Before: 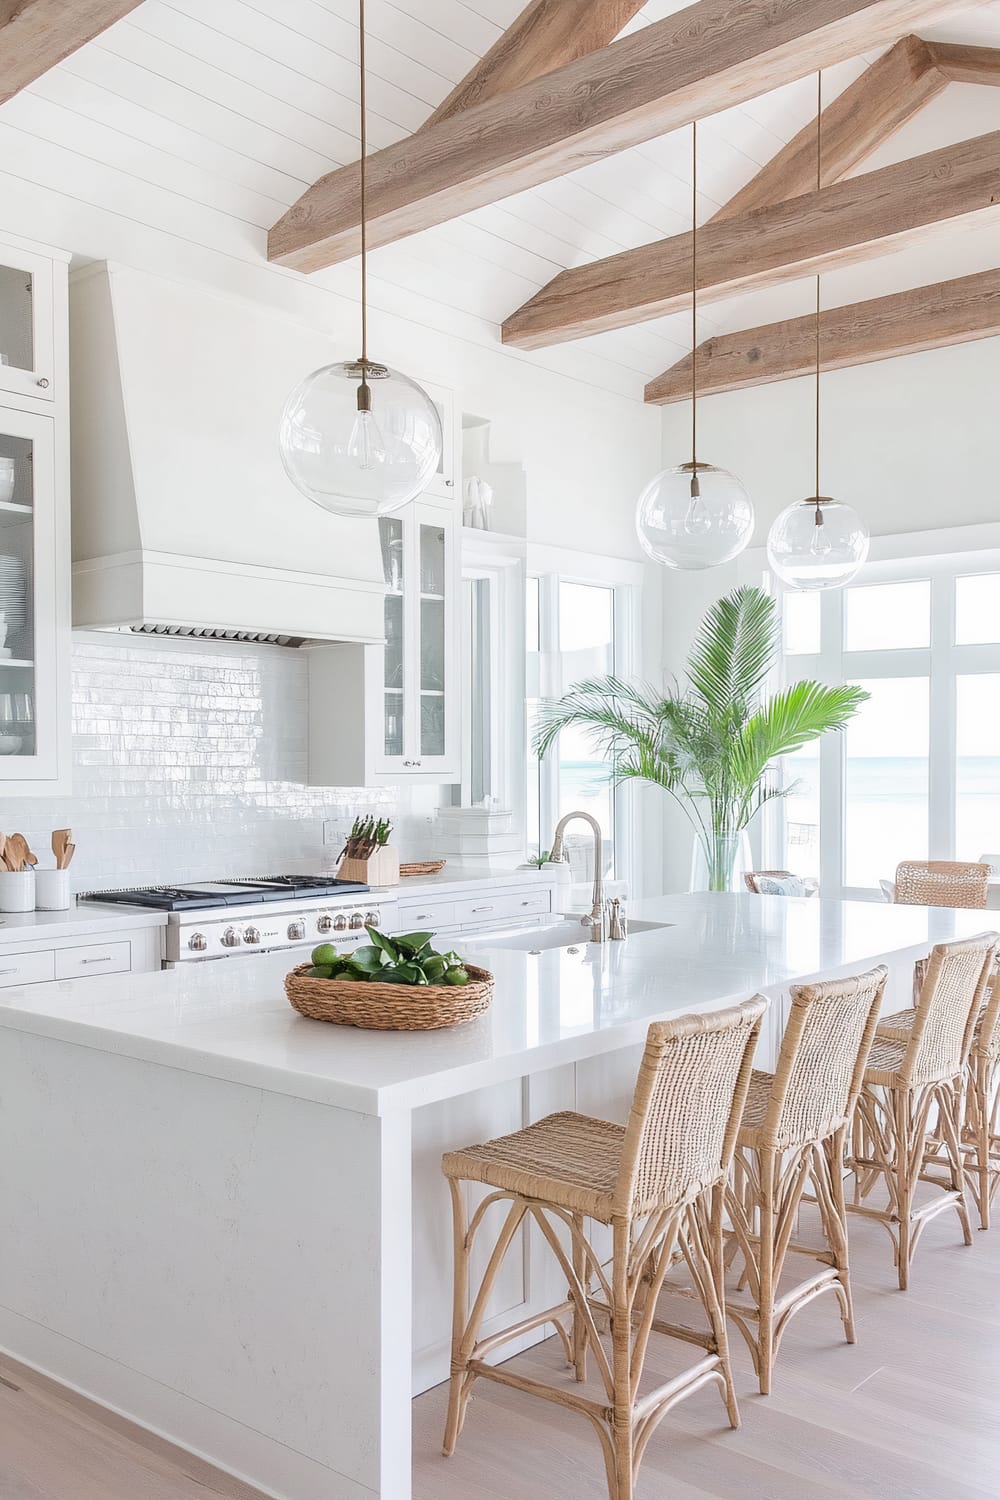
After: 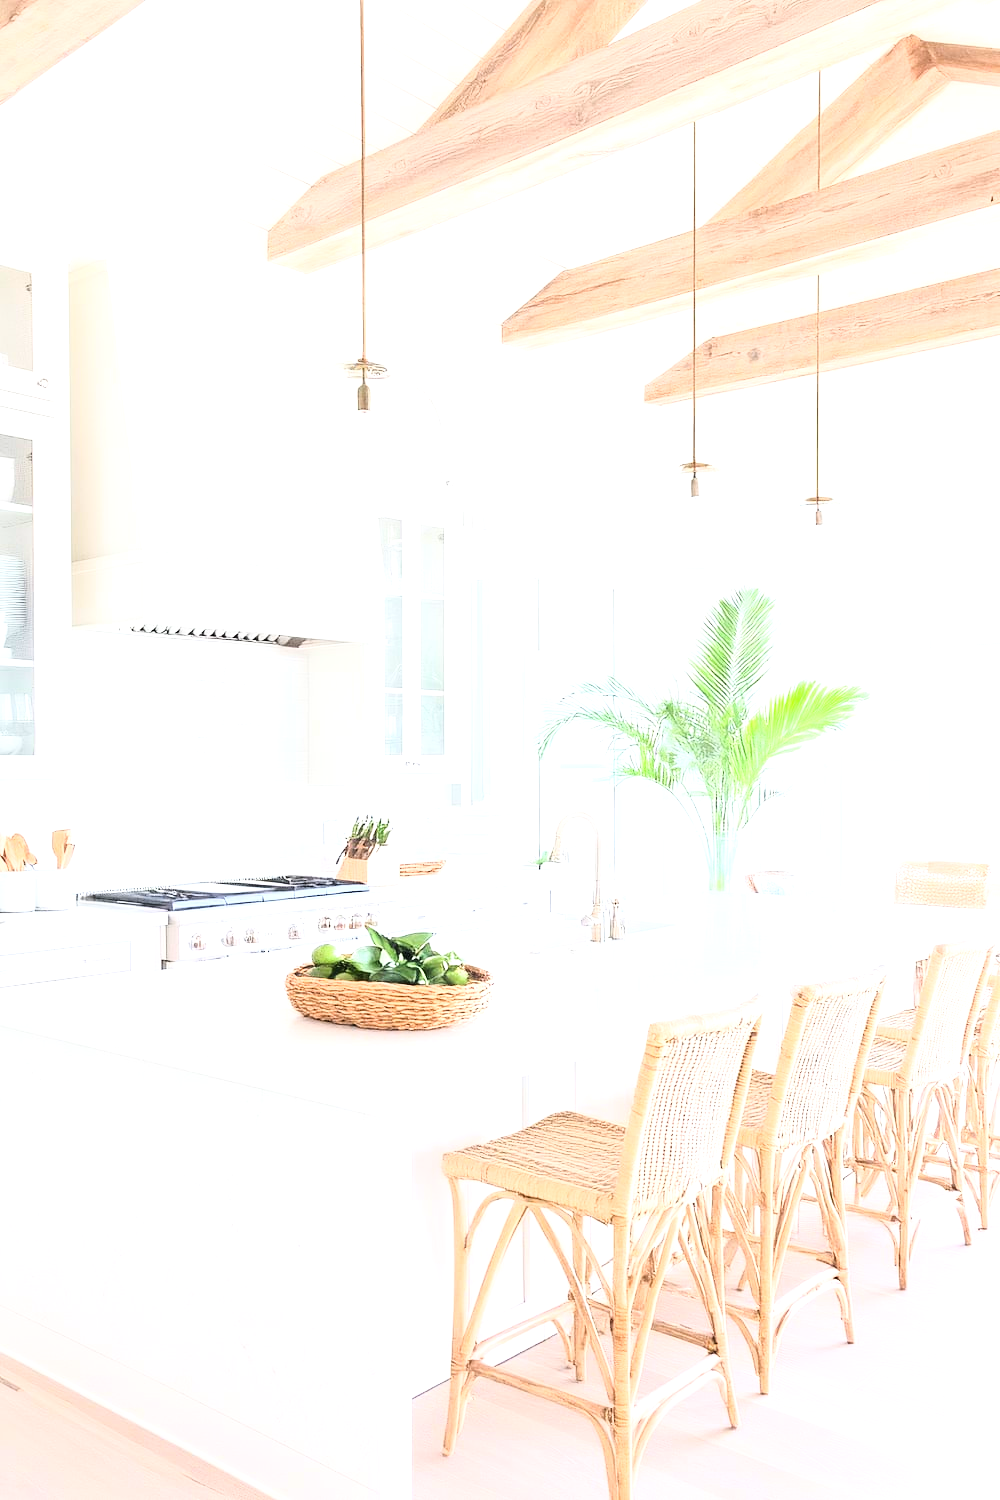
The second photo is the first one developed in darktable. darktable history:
base curve: curves: ch0 [(0, 0) (0.028, 0.03) (0.121, 0.232) (0.46, 0.748) (0.859, 0.968) (1, 1)]
exposure: black level correction 0, exposure 1.2 EV, compensate exposure bias true, compensate highlight preservation false
